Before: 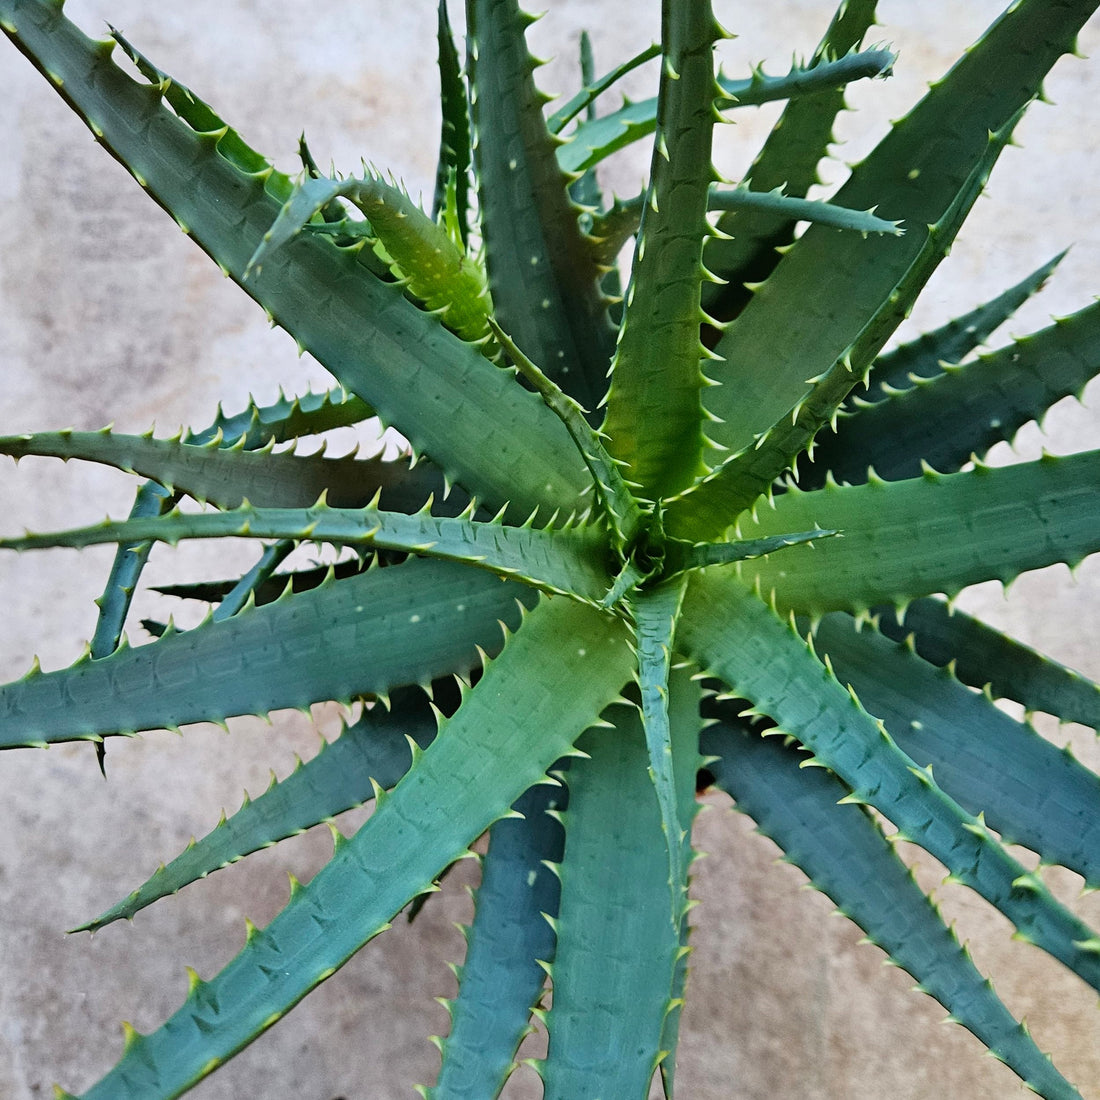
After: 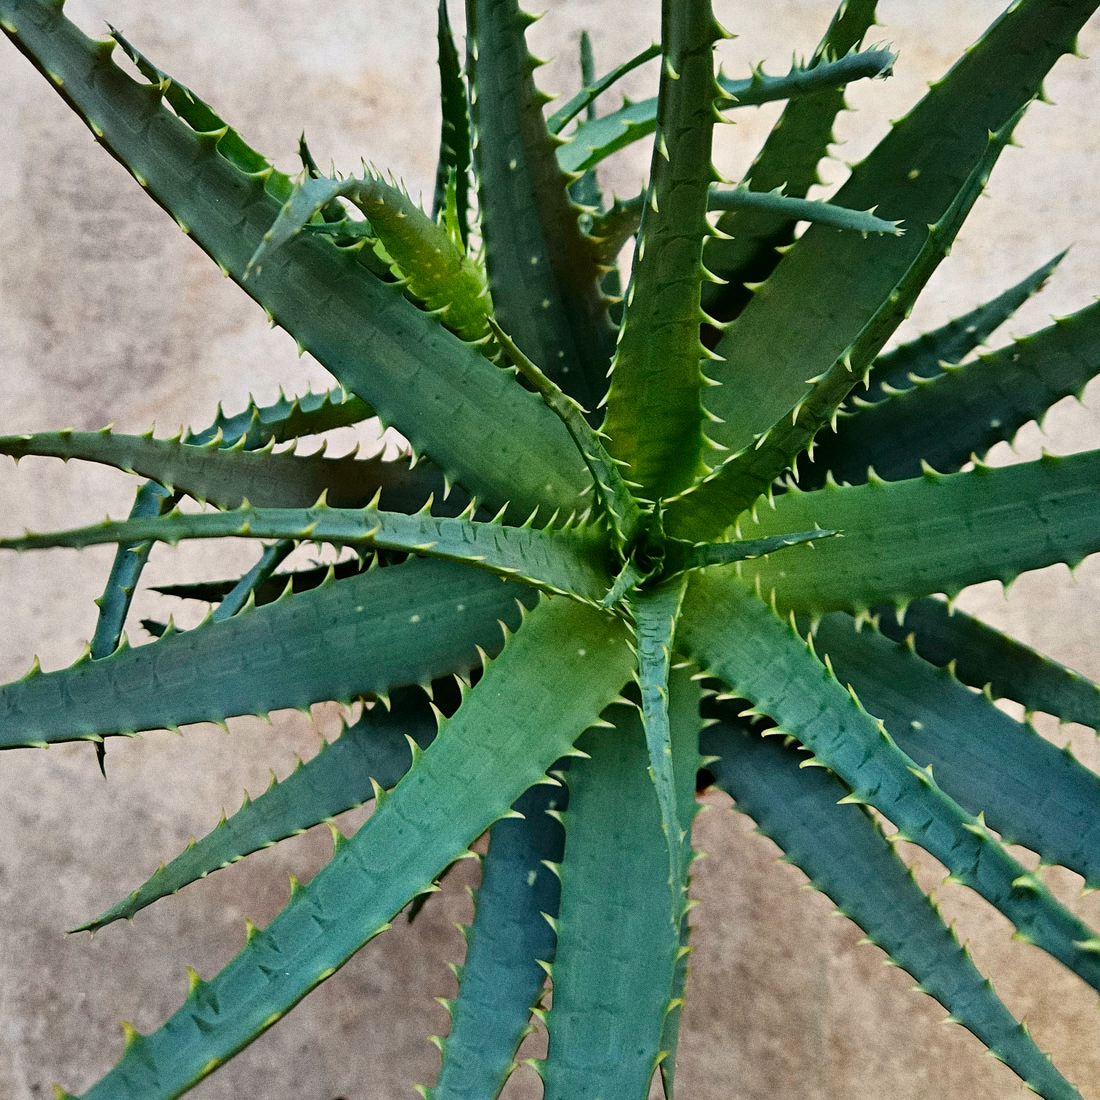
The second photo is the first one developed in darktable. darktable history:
contrast brightness saturation: brightness -0.09
white balance: red 1.045, blue 0.932
grain: coarseness 3.21 ISO
